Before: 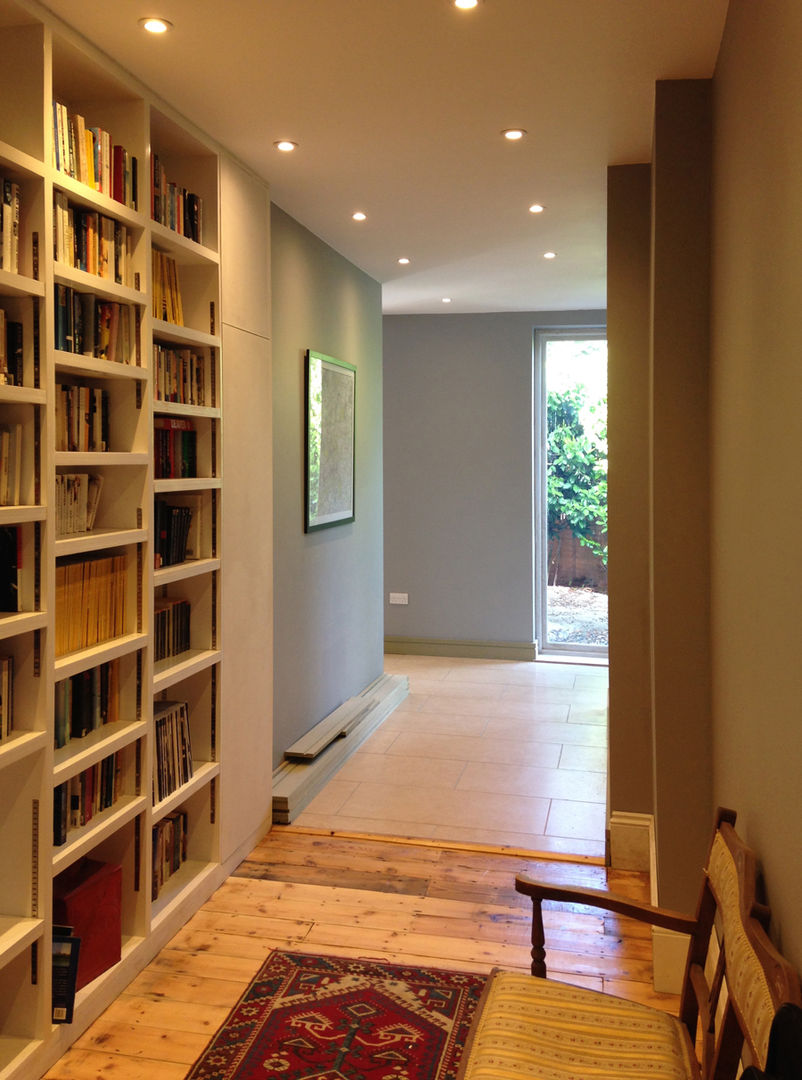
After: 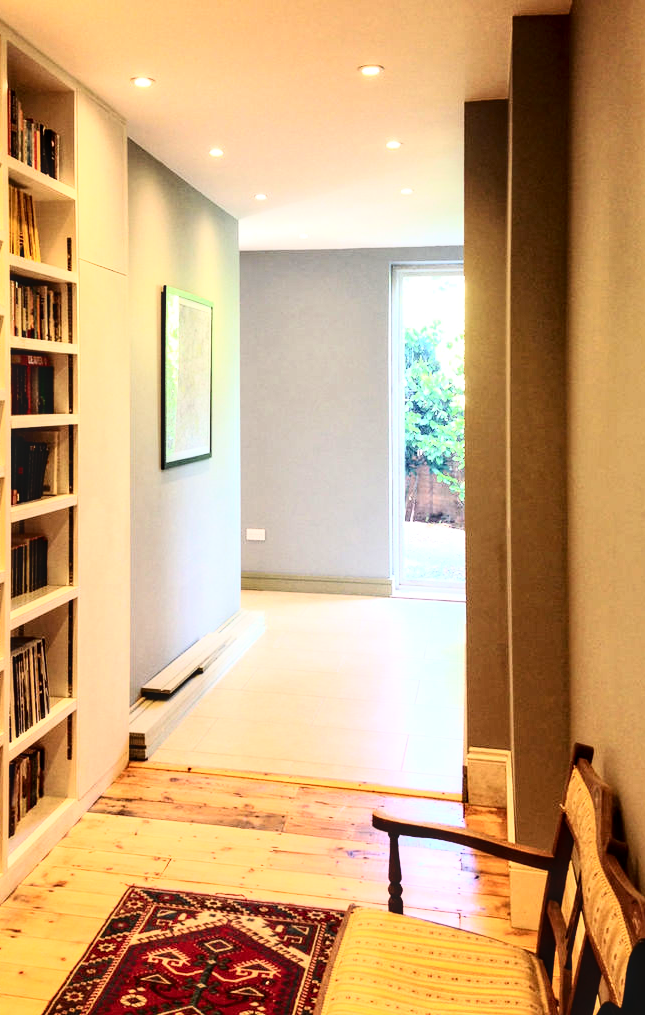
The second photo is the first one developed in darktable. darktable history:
contrast brightness saturation: contrast 0.276
crop and rotate: left 17.858%, top 5.947%, right 1.693%
base curve: curves: ch0 [(0, 0) (0.012, 0.01) (0.073, 0.168) (0.31, 0.711) (0.645, 0.957) (1, 1)]
local contrast: on, module defaults
